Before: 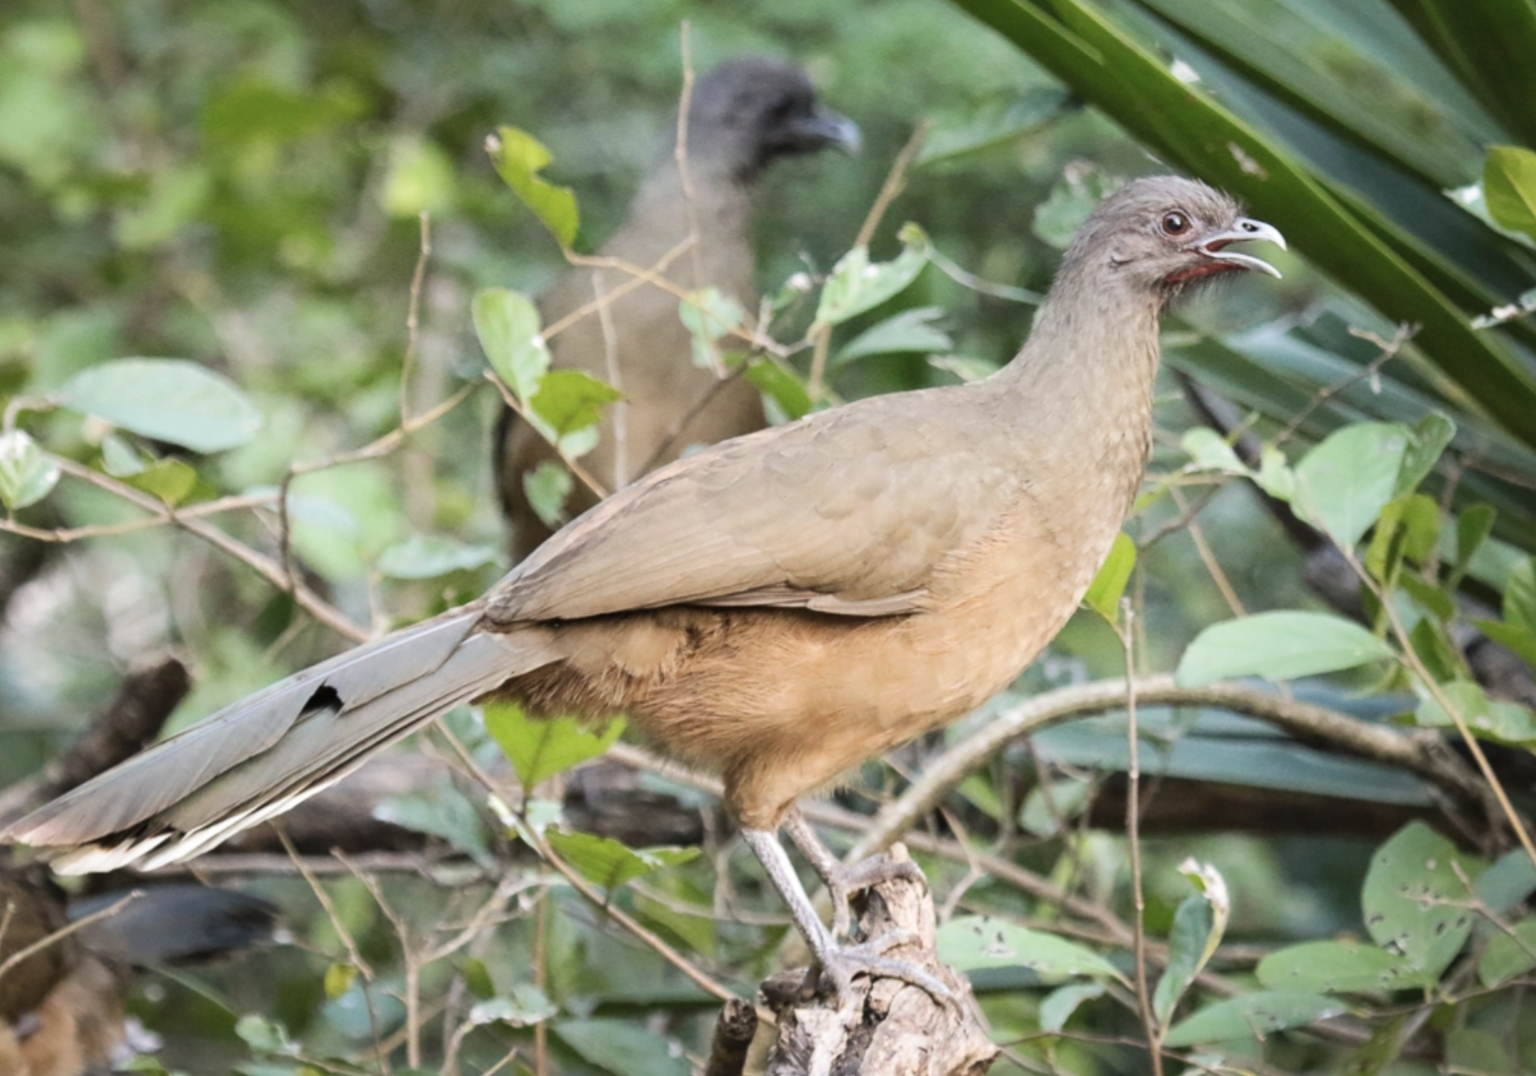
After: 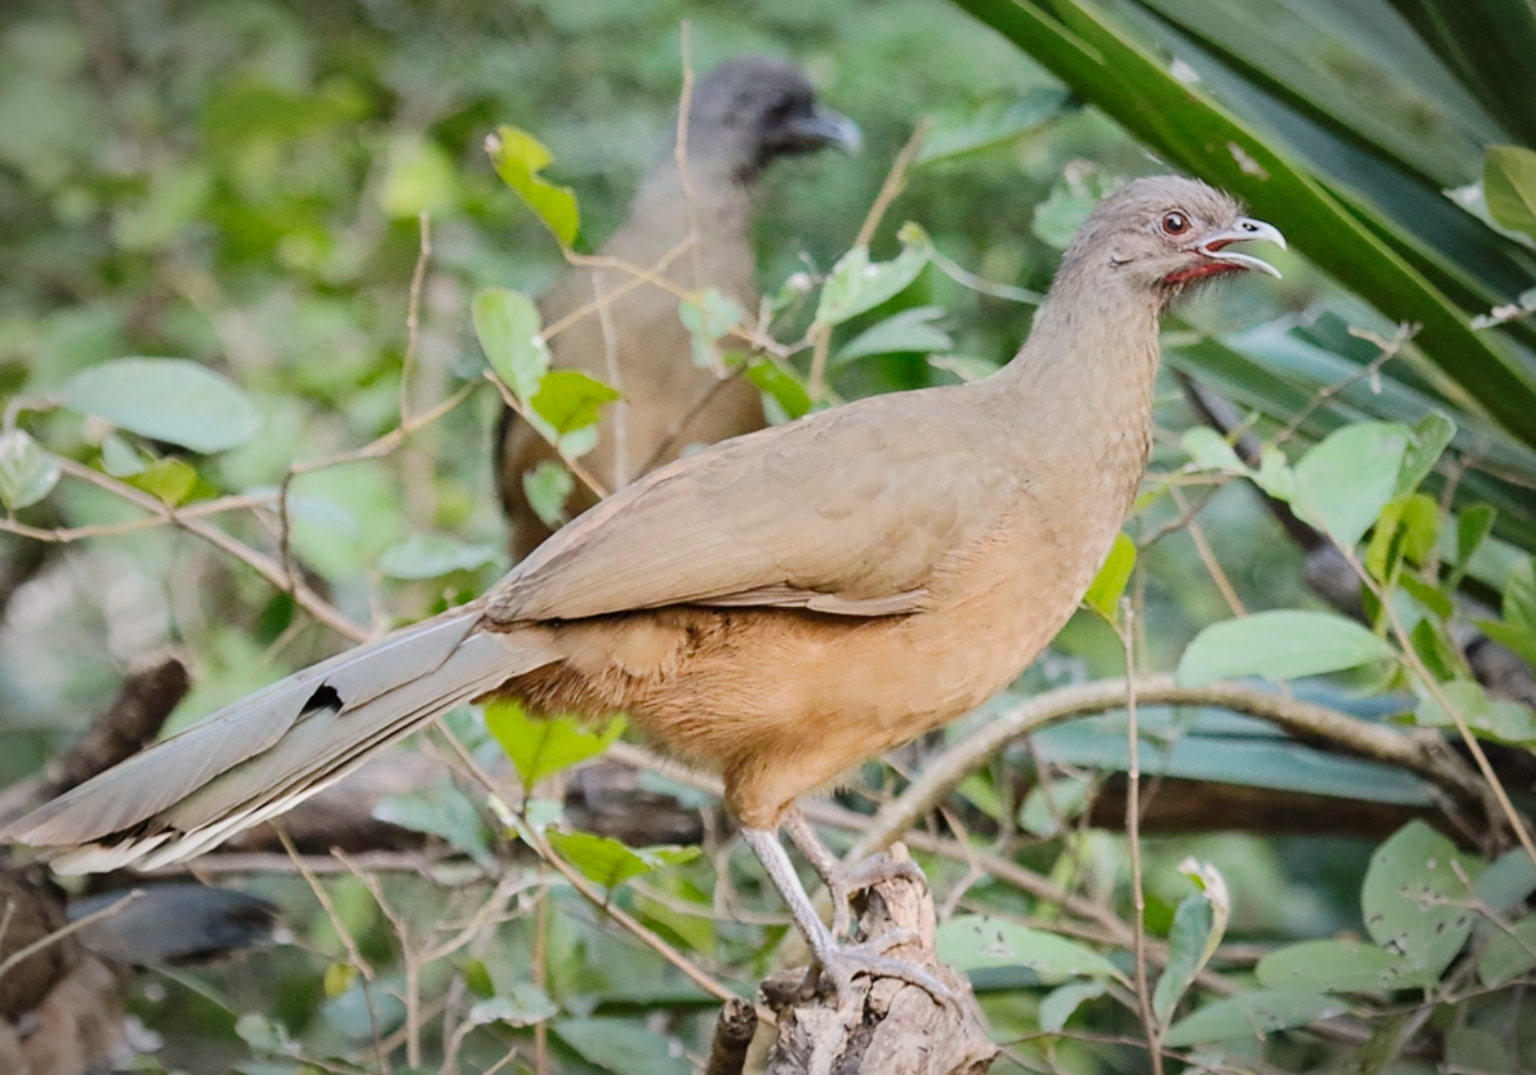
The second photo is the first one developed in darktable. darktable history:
shadows and highlights: shadows 5, soften with gaussian
vignetting: fall-off radius 60%, automatic ratio true
contrast brightness saturation: contrast 0.2, brightness 0.16, saturation 0.22
sharpen: radius 1.864, amount 0.398, threshold 1.271
tone equalizer: -8 EV 0.25 EV, -7 EV 0.417 EV, -6 EV 0.417 EV, -5 EV 0.25 EV, -3 EV -0.25 EV, -2 EV -0.417 EV, -1 EV -0.417 EV, +0 EV -0.25 EV, edges refinement/feathering 500, mask exposure compensation -1.57 EV, preserve details guided filter
tone curve: curves: ch0 [(0, 0) (0.003, 0.002) (0.011, 0.006) (0.025, 0.013) (0.044, 0.019) (0.069, 0.032) (0.1, 0.056) (0.136, 0.095) (0.177, 0.144) (0.224, 0.193) (0.277, 0.26) (0.335, 0.331) (0.399, 0.405) (0.468, 0.479) (0.543, 0.552) (0.623, 0.624) (0.709, 0.699) (0.801, 0.772) (0.898, 0.856) (1, 1)], preserve colors none
